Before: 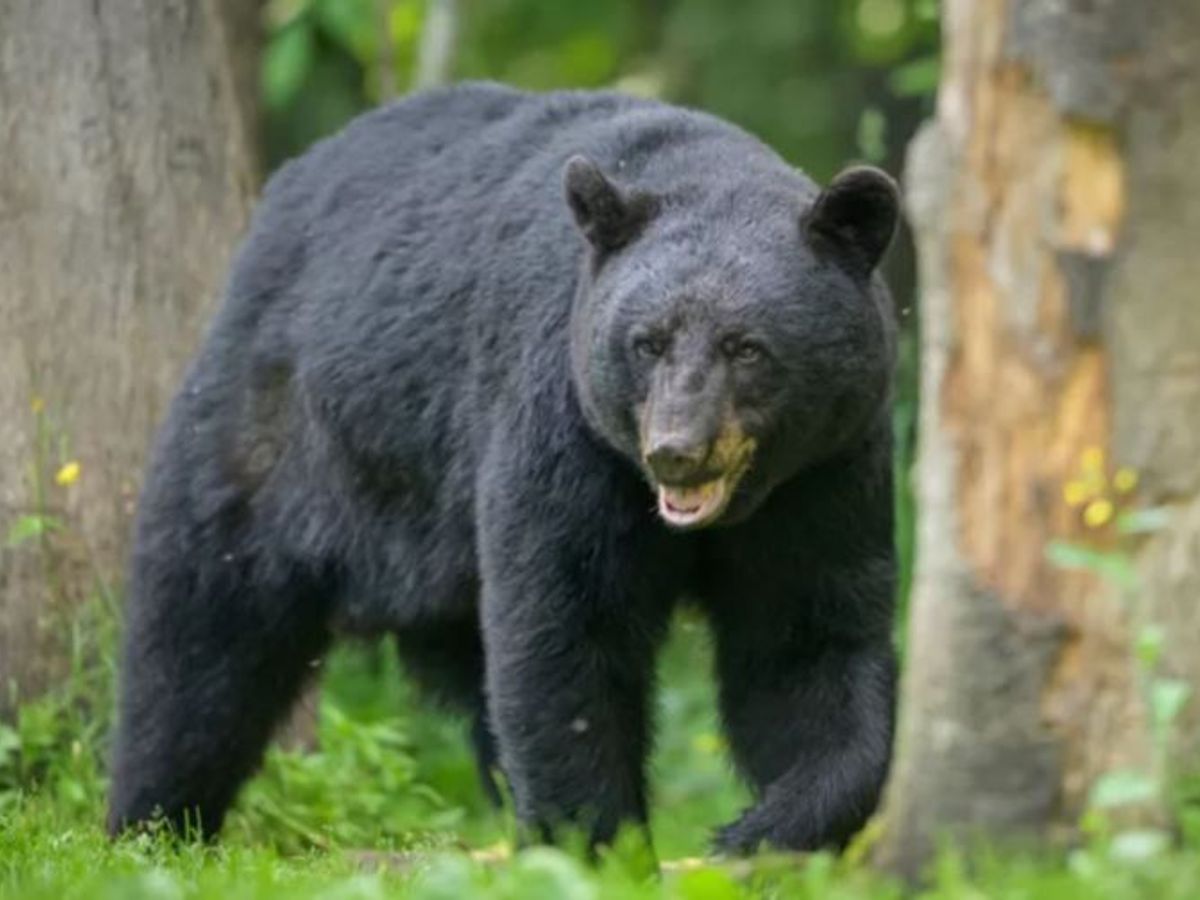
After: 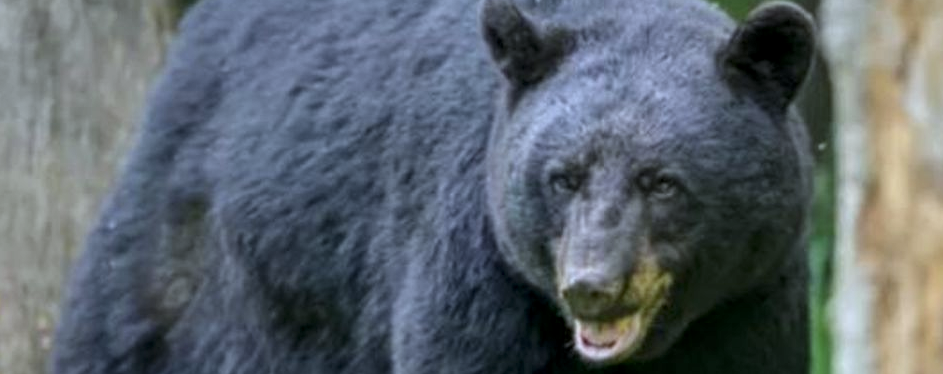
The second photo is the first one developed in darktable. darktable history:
crop: left 7.036%, top 18.398%, right 14.379%, bottom 40.043%
local contrast: detail 130%
white balance: red 0.931, blue 1.11
